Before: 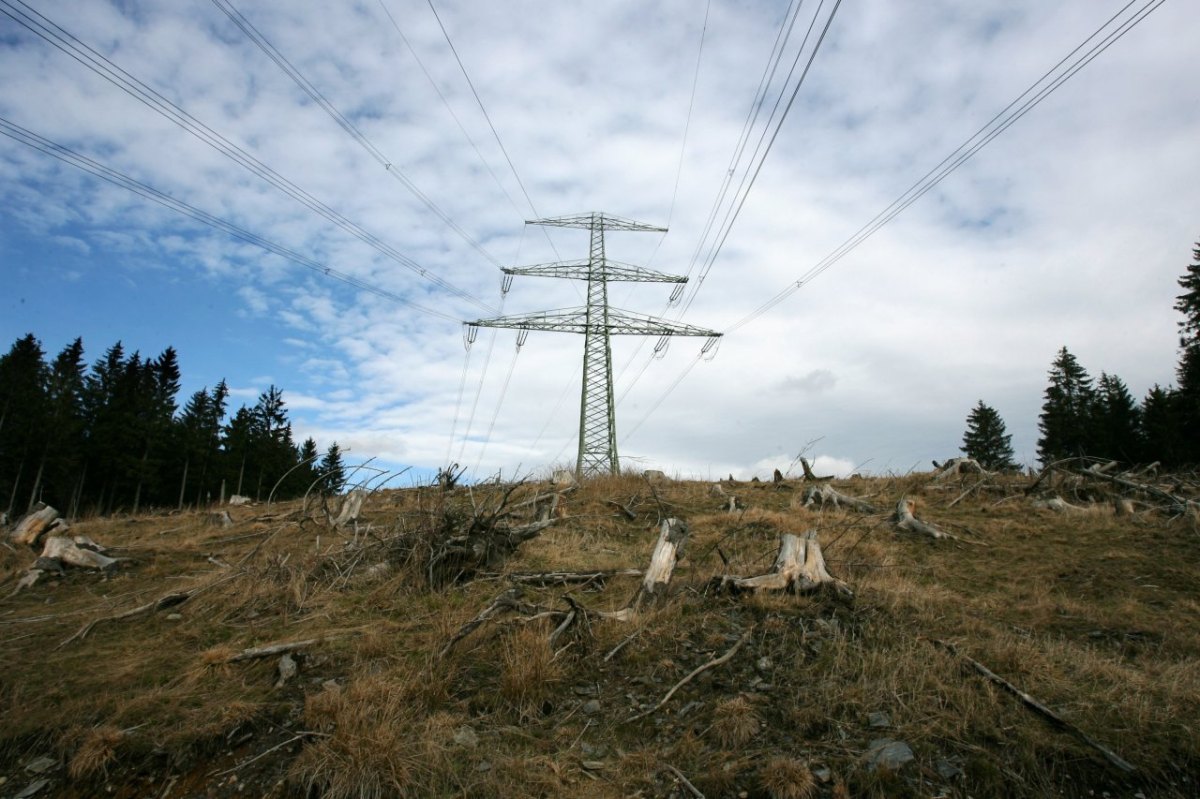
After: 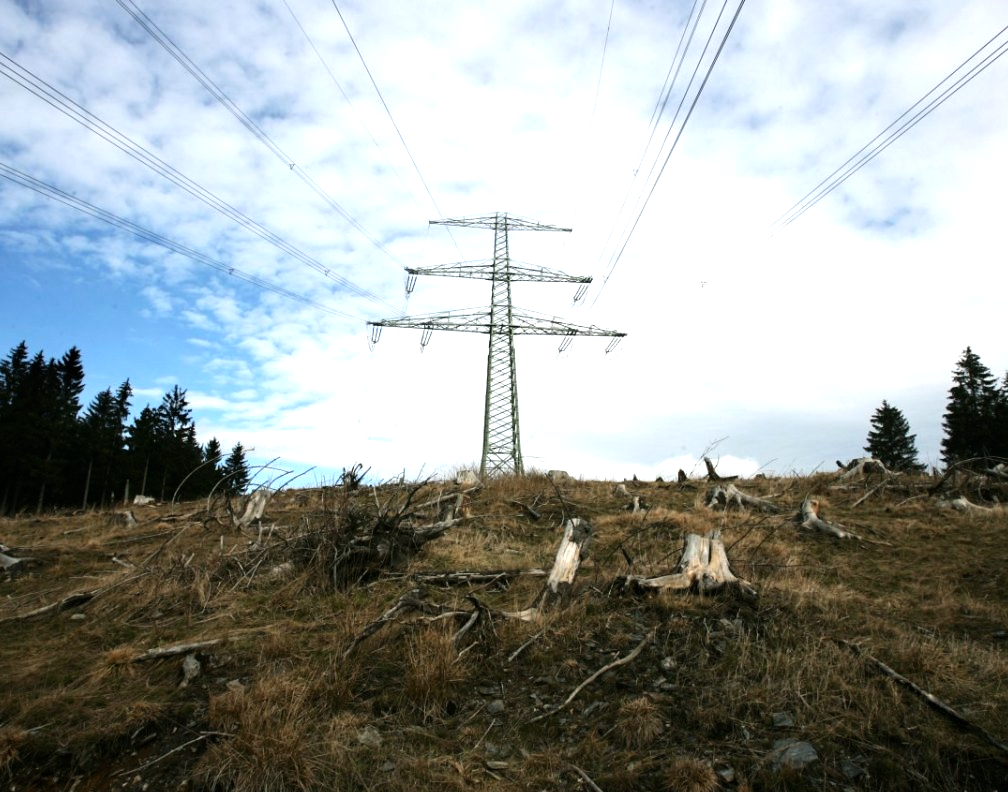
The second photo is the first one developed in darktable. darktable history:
crop: left 8.026%, right 7.374%
tone equalizer: -8 EV -0.75 EV, -7 EV -0.7 EV, -6 EV -0.6 EV, -5 EV -0.4 EV, -3 EV 0.4 EV, -2 EV 0.6 EV, -1 EV 0.7 EV, +0 EV 0.75 EV, edges refinement/feathering 500, mask exposure compensation -1.57 EV, preserve details no
